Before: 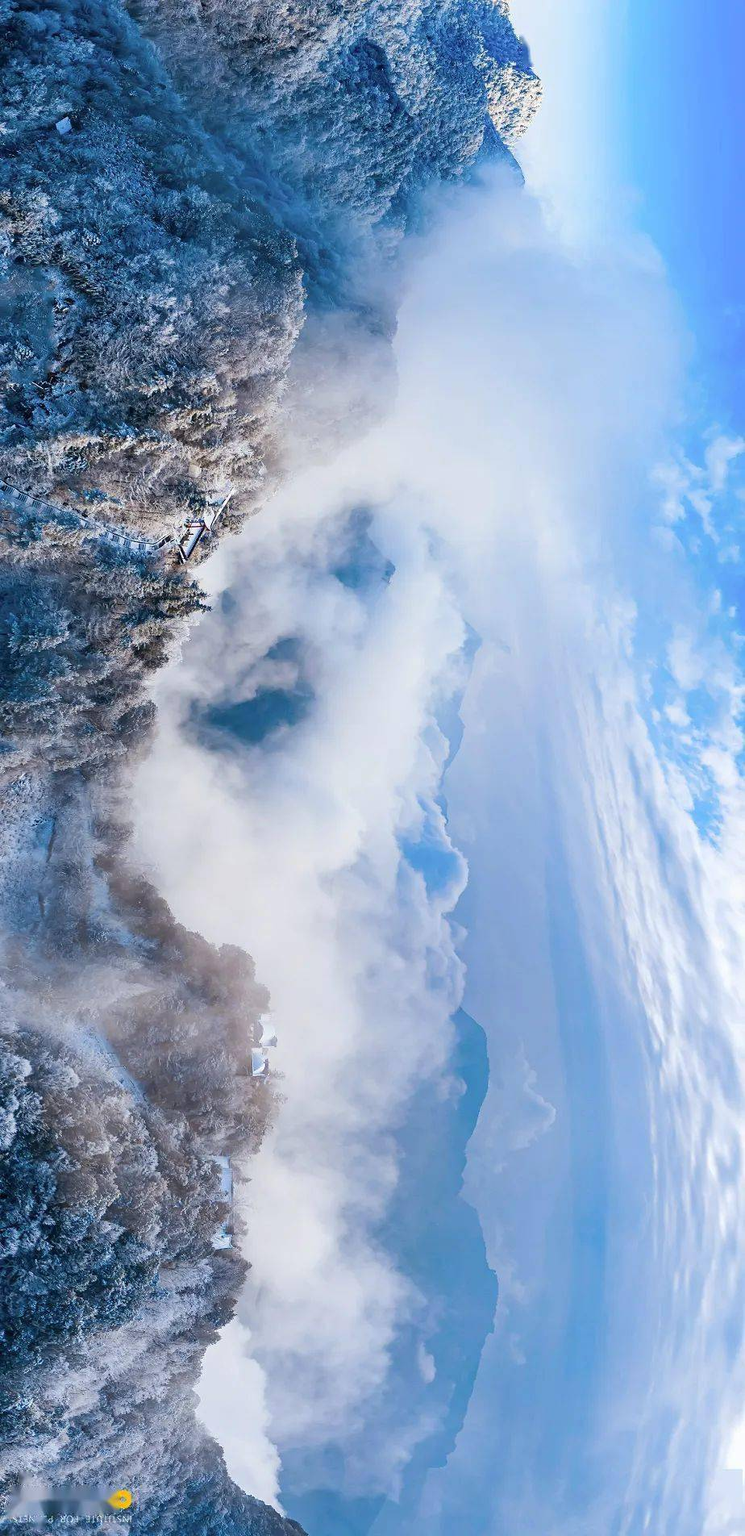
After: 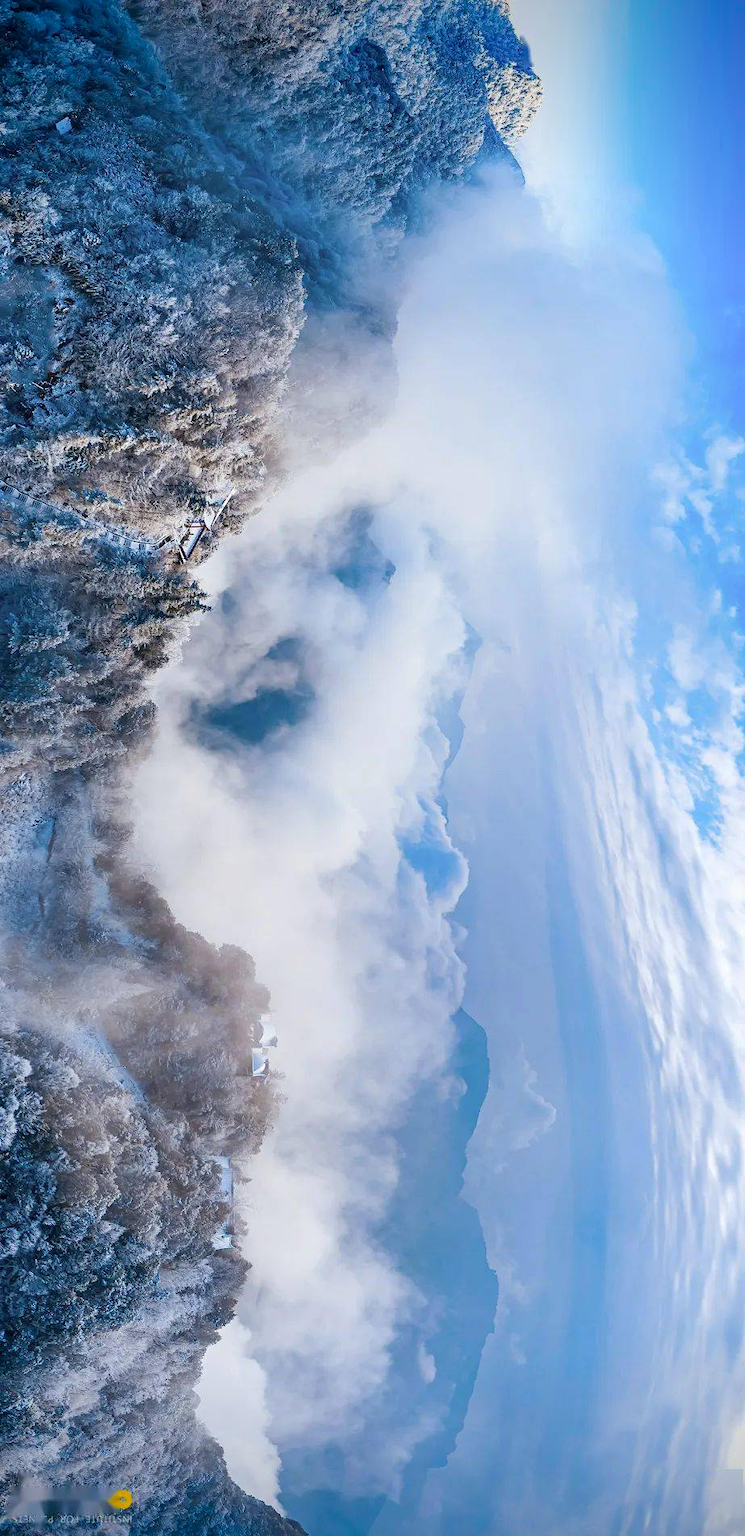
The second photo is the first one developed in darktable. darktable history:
vignetting: fall-off radius 61.2%, brightness -0.99, saturation 0.497, unbound false
